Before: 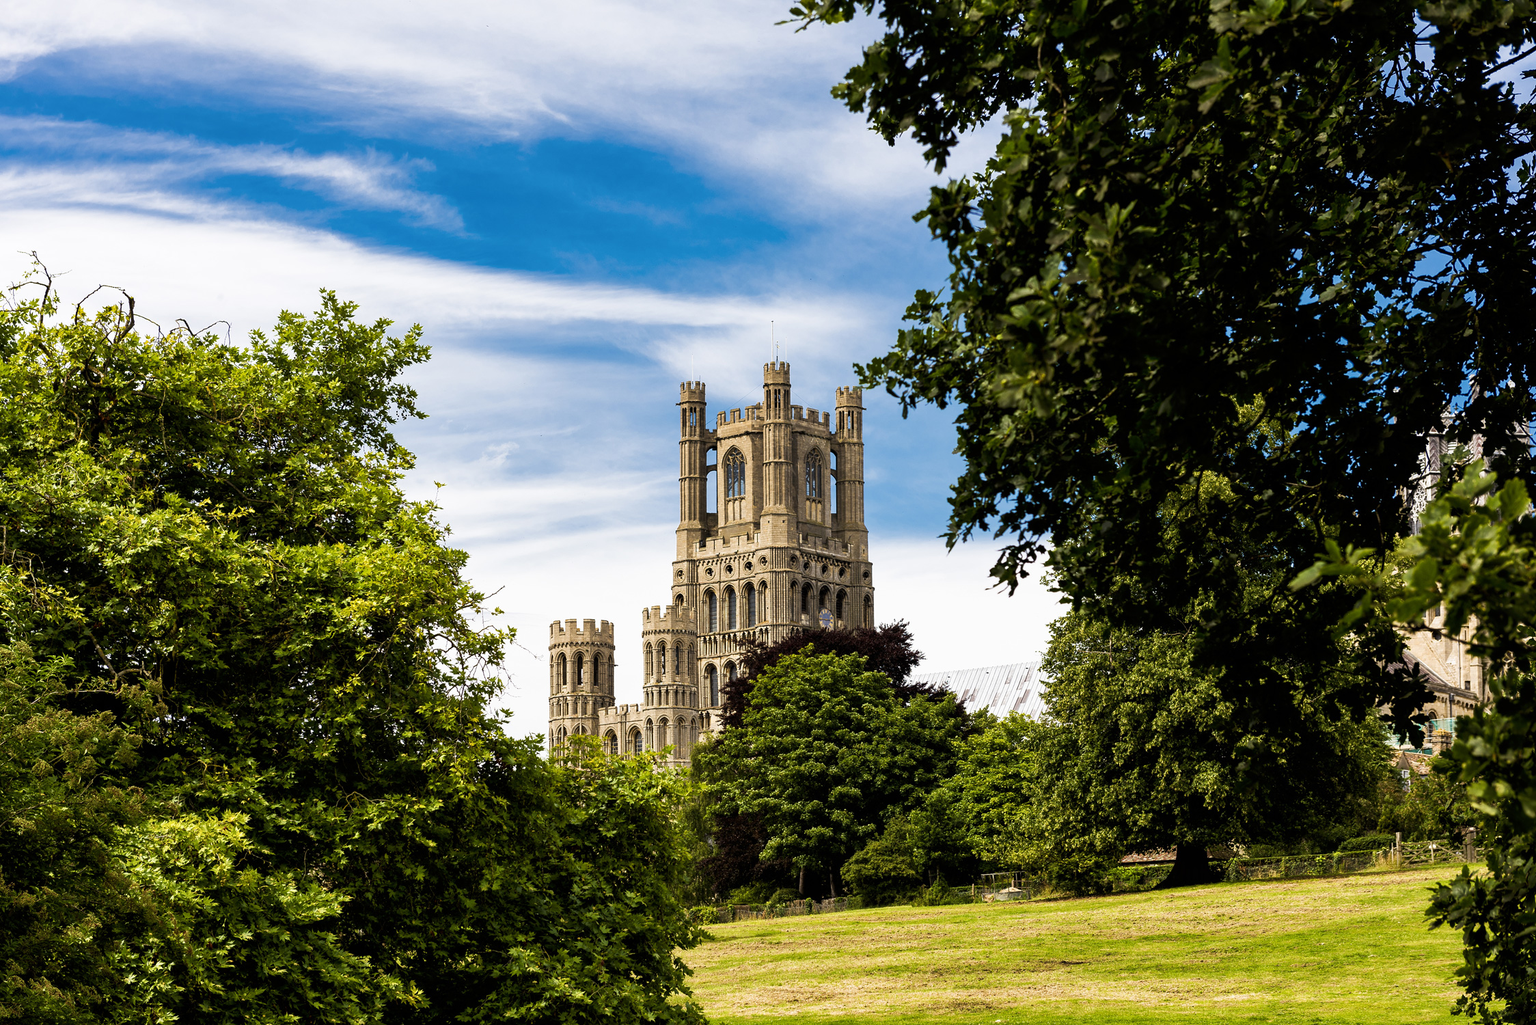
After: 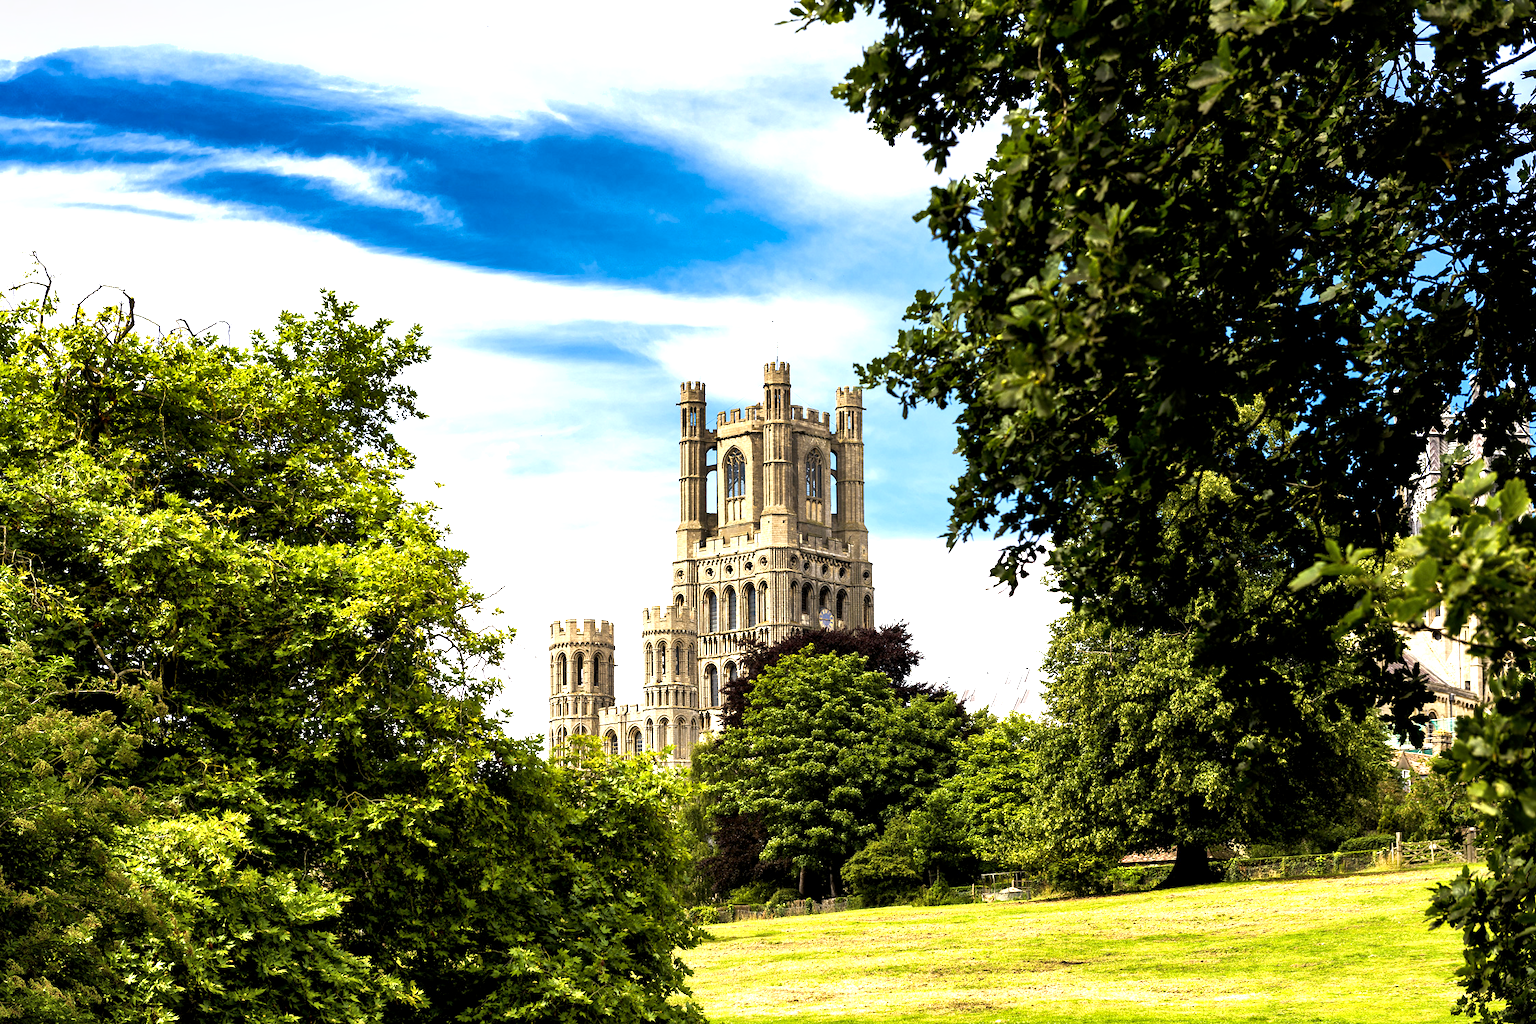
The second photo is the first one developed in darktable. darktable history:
exposure: black level correction 0.001, exposure 0.957 EV, compensate highlight preservation false
shadows and highlights: radius 336.91, shadows 28.04, soften with gaussian
